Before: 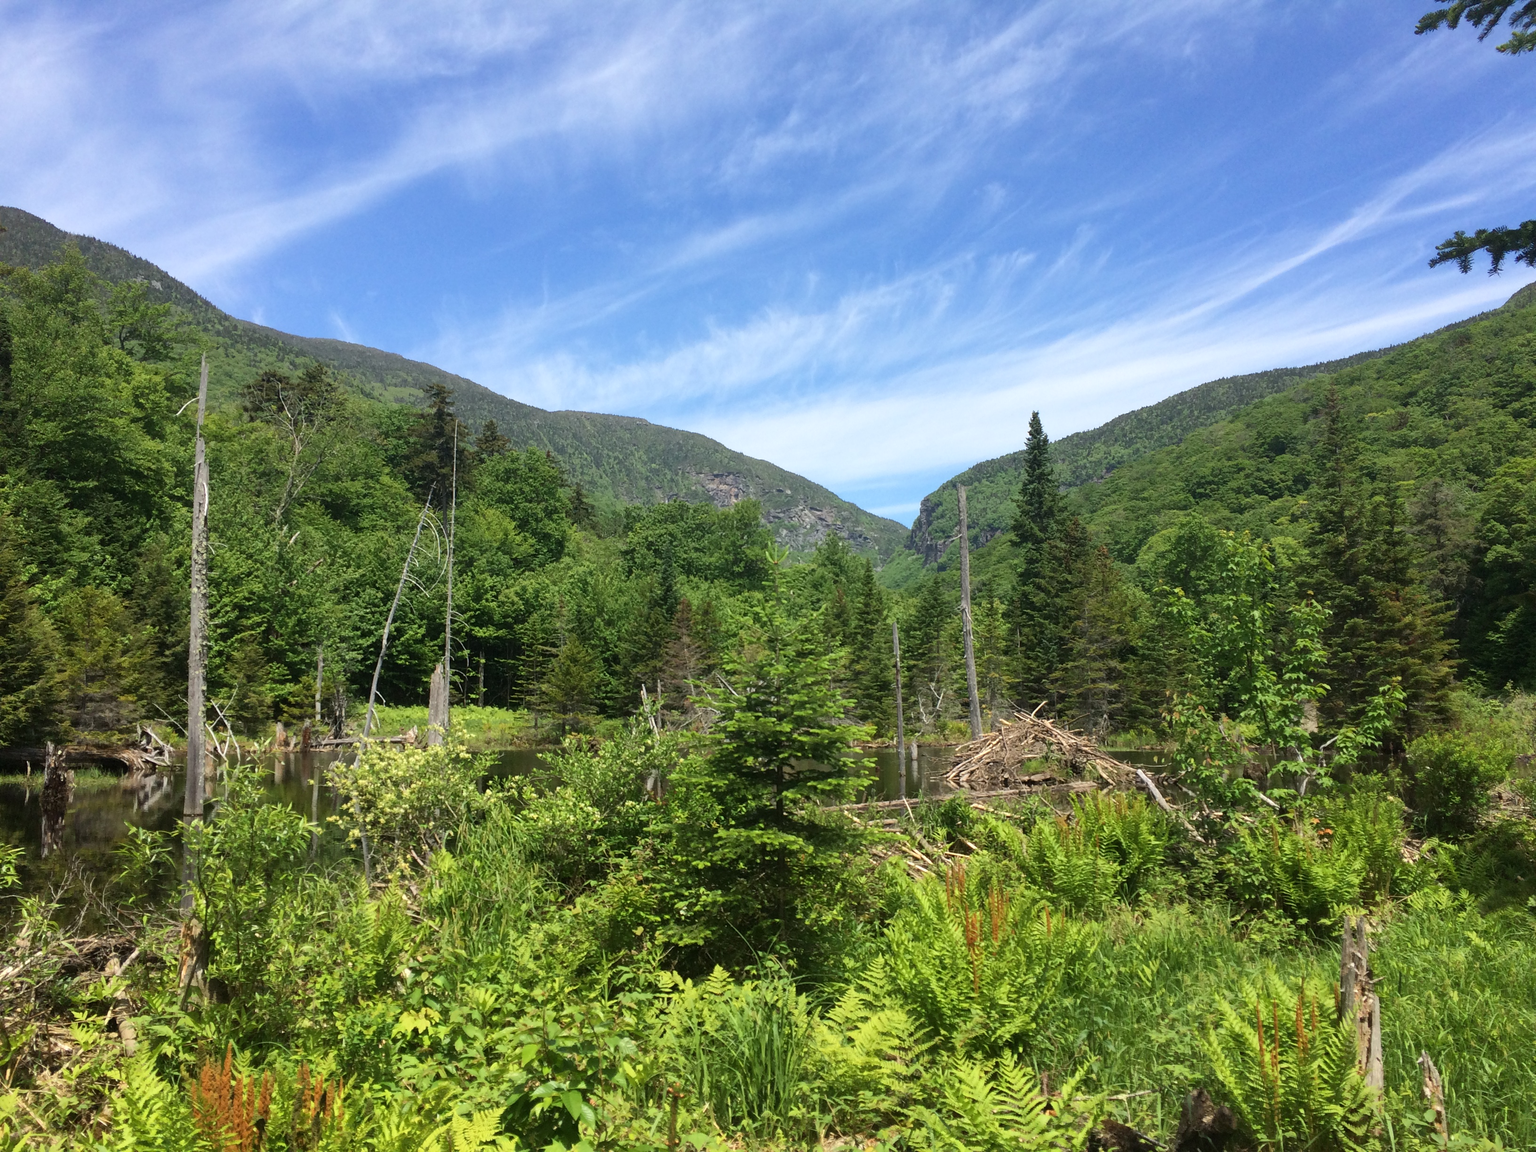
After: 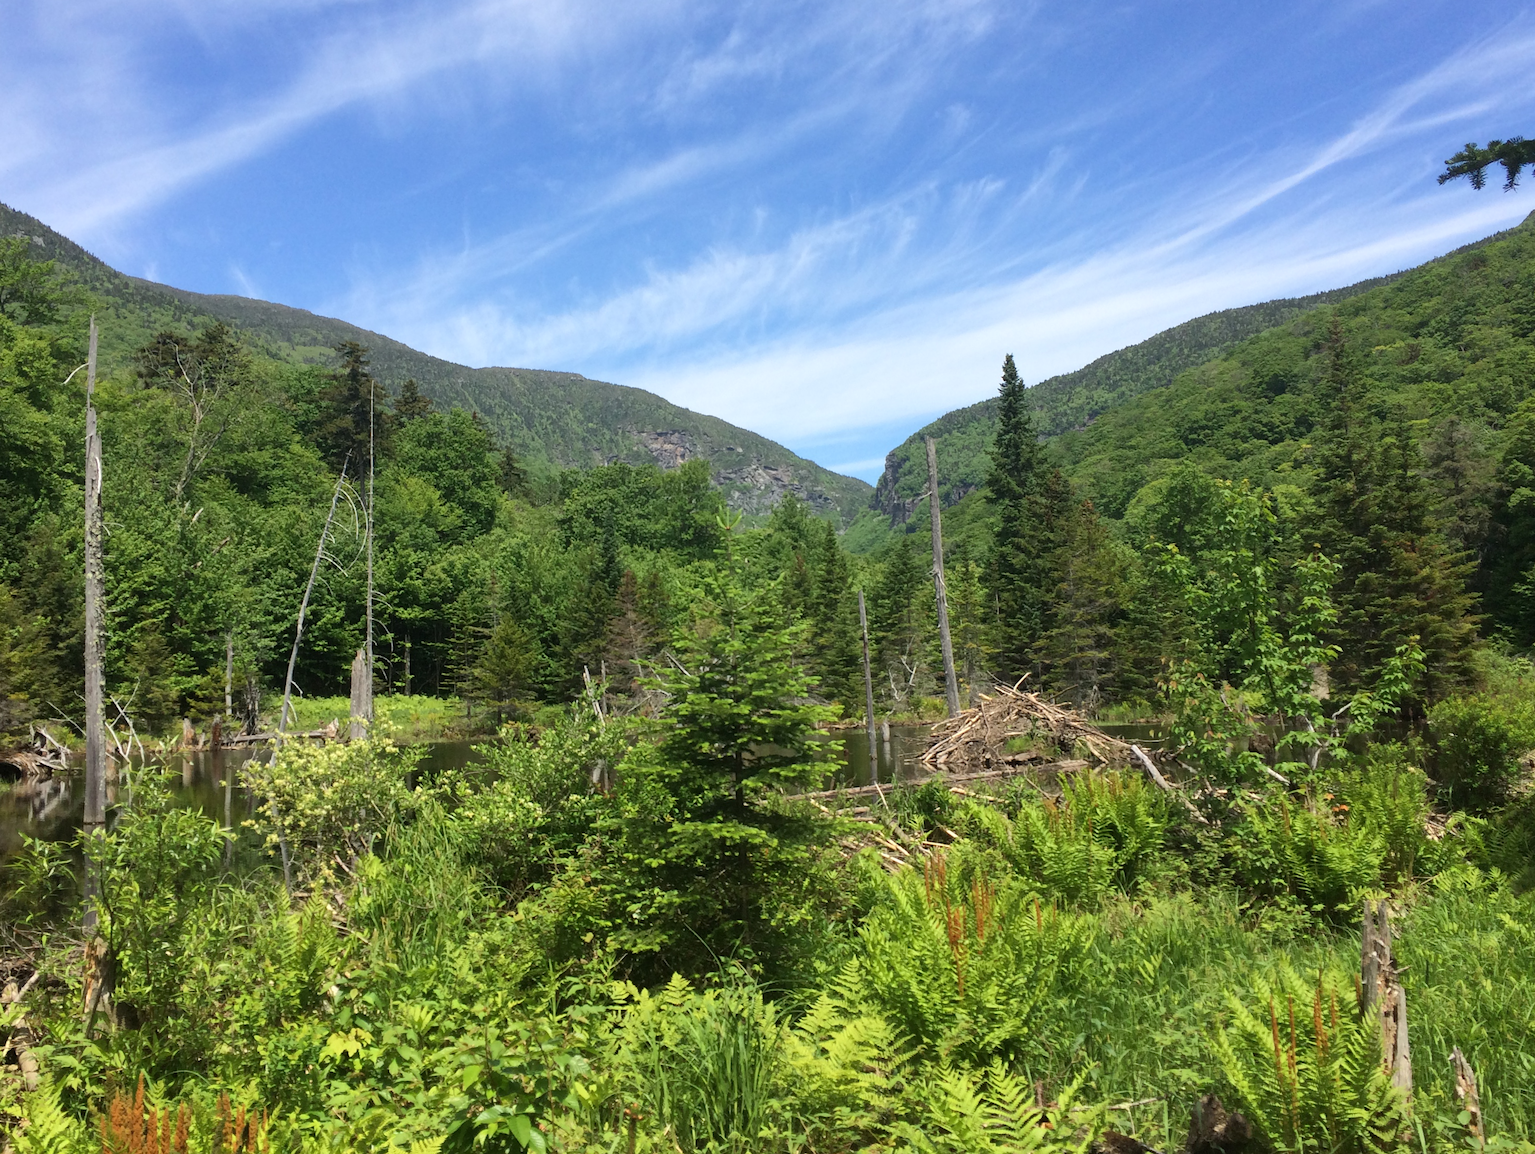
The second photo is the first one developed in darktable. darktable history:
crop and rotate: angle 1.53°, left 5.945%, top 5.713%
